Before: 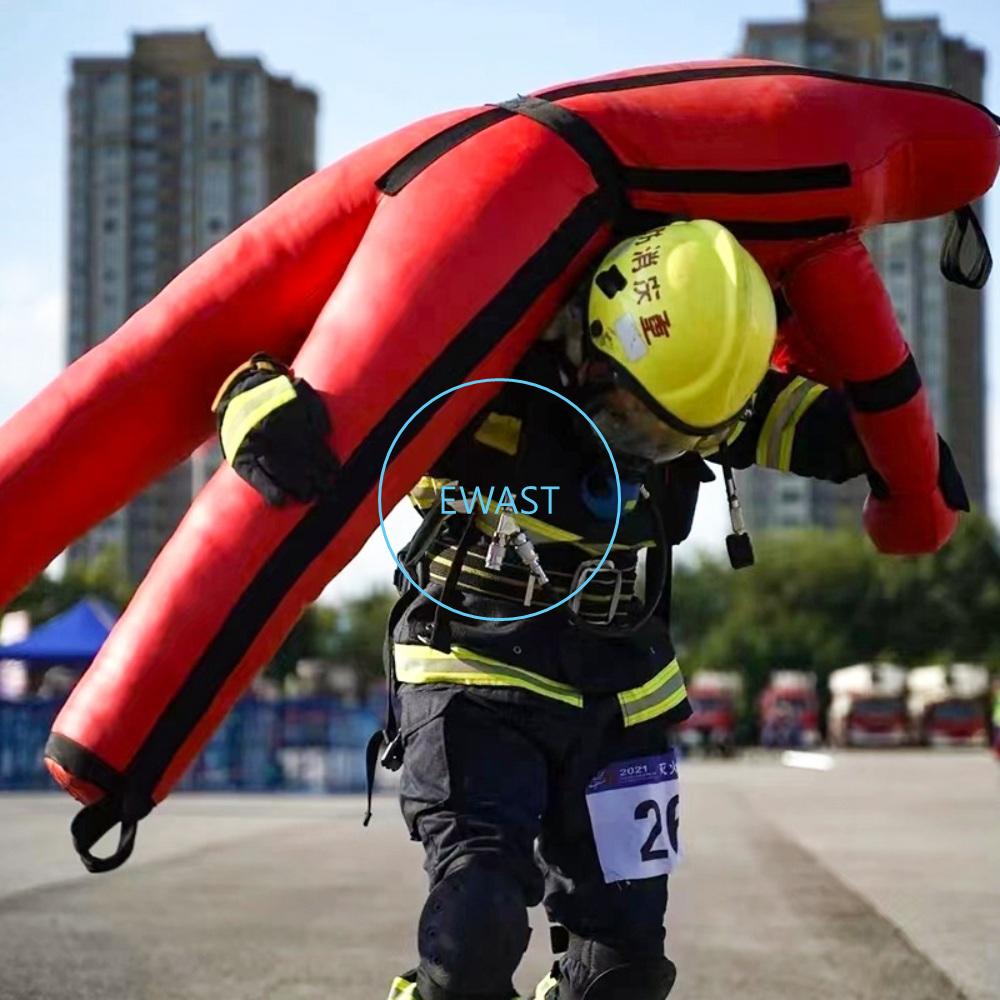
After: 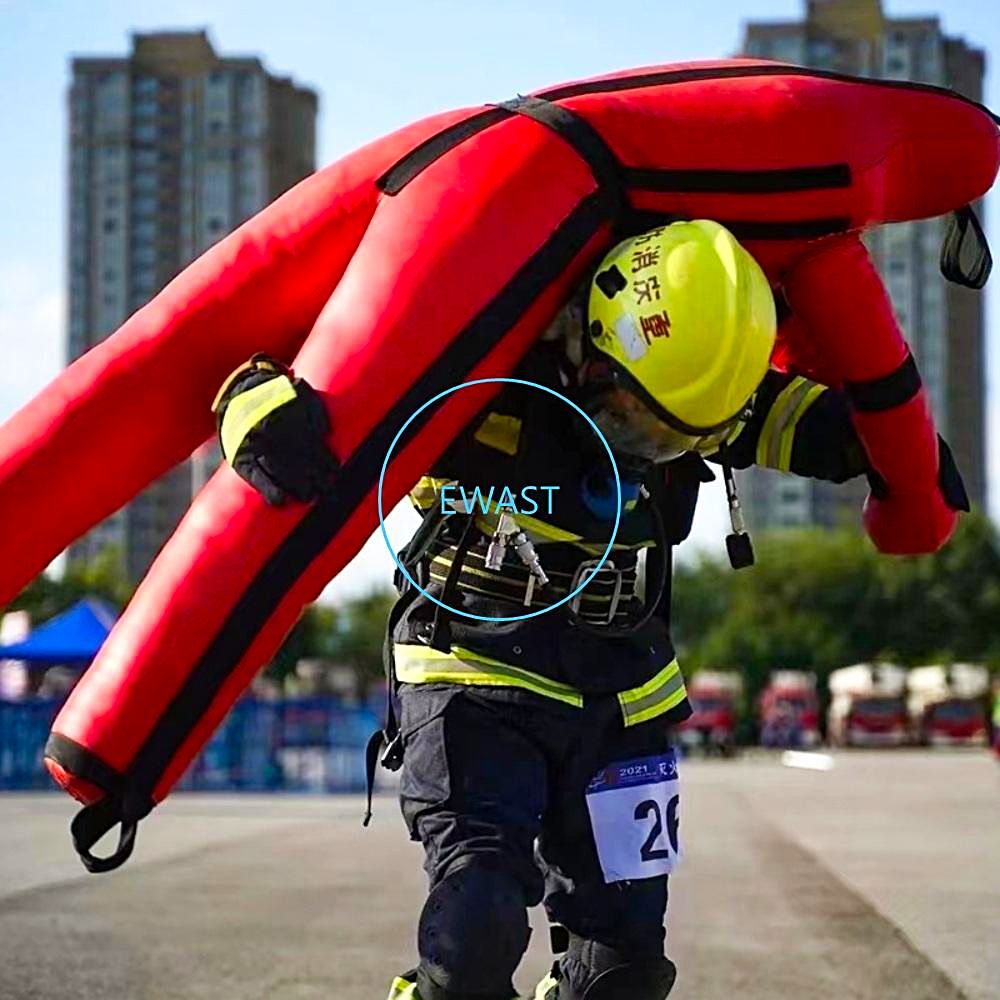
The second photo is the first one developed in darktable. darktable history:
sharpen: radius 2.205, amount 0.386, threshold 0.189
color correction: highlights b* -0.052, saturation 1.33
